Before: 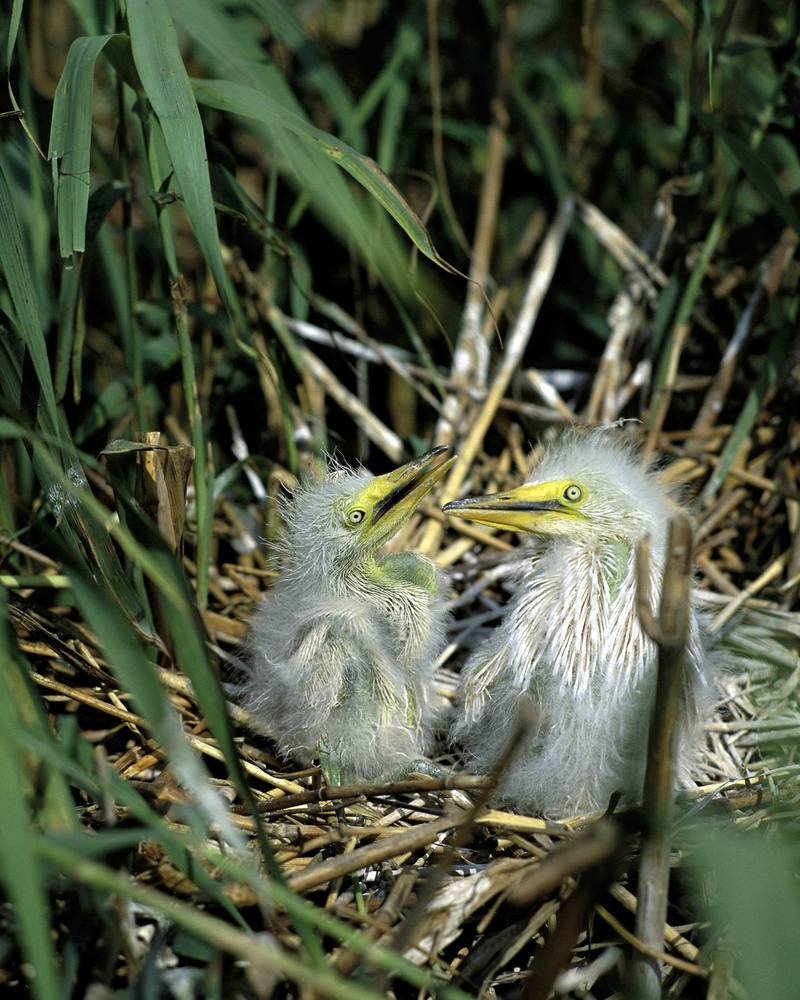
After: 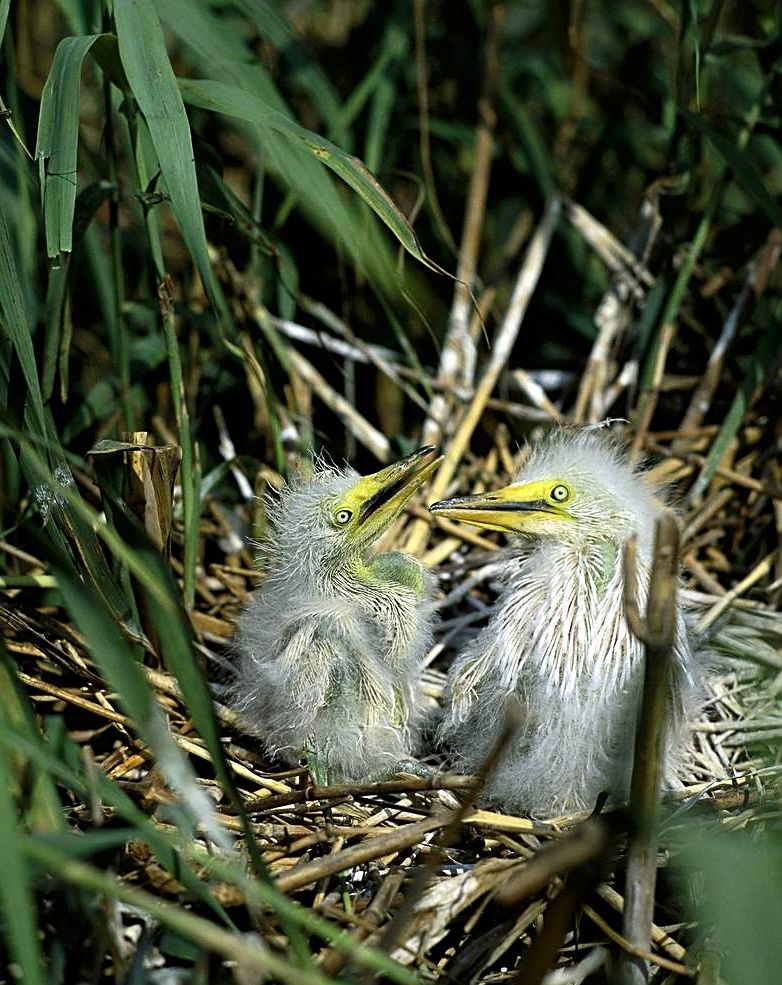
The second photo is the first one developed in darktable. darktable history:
sharpen: on, module defaults
contrast brightness saturation: contrast 0.148, brightness -0.012, saturation 0.104
crop and rotate: left 1.631%, right 0.539%, bottom 1.437%
